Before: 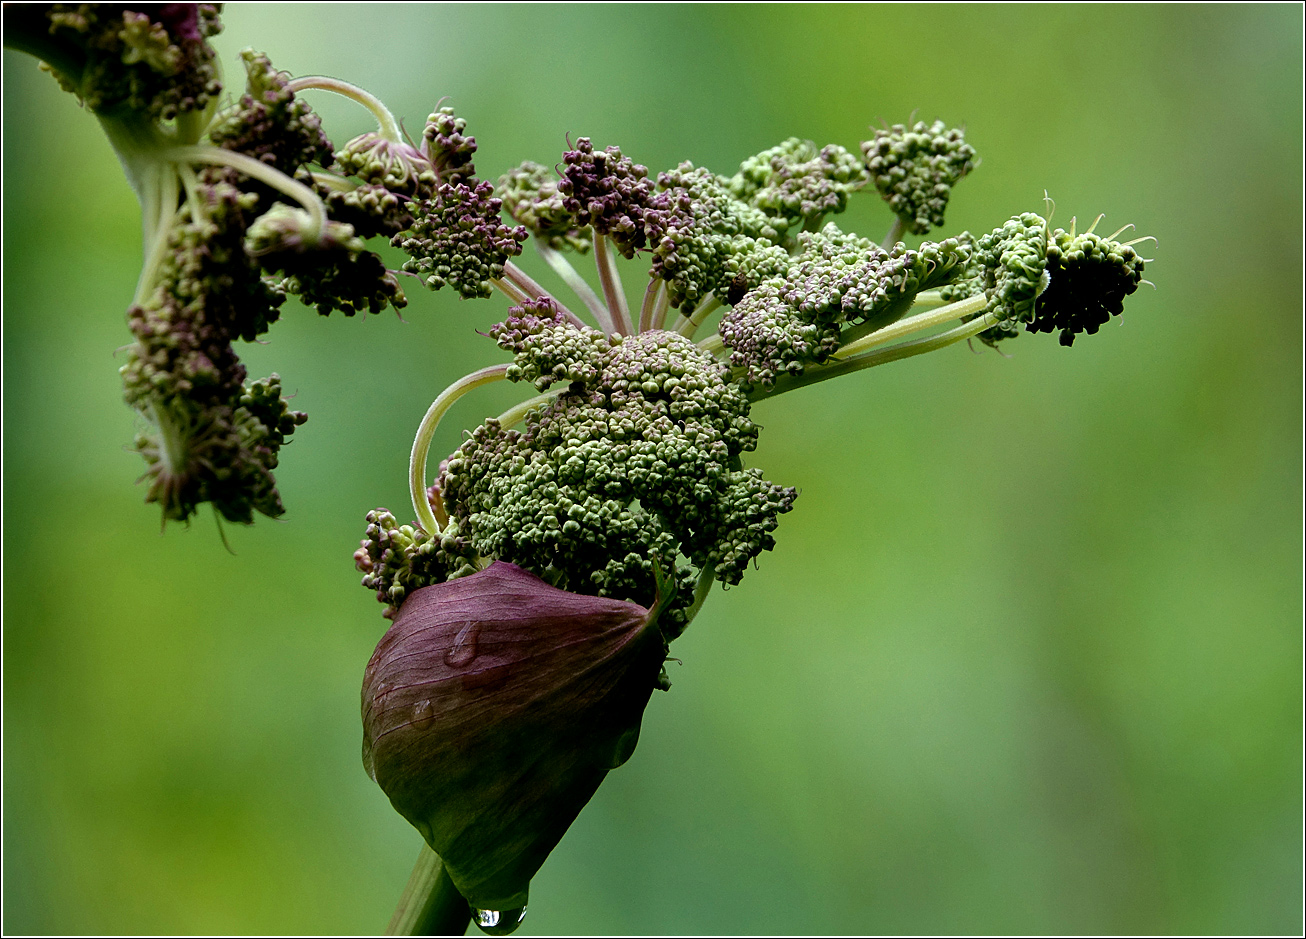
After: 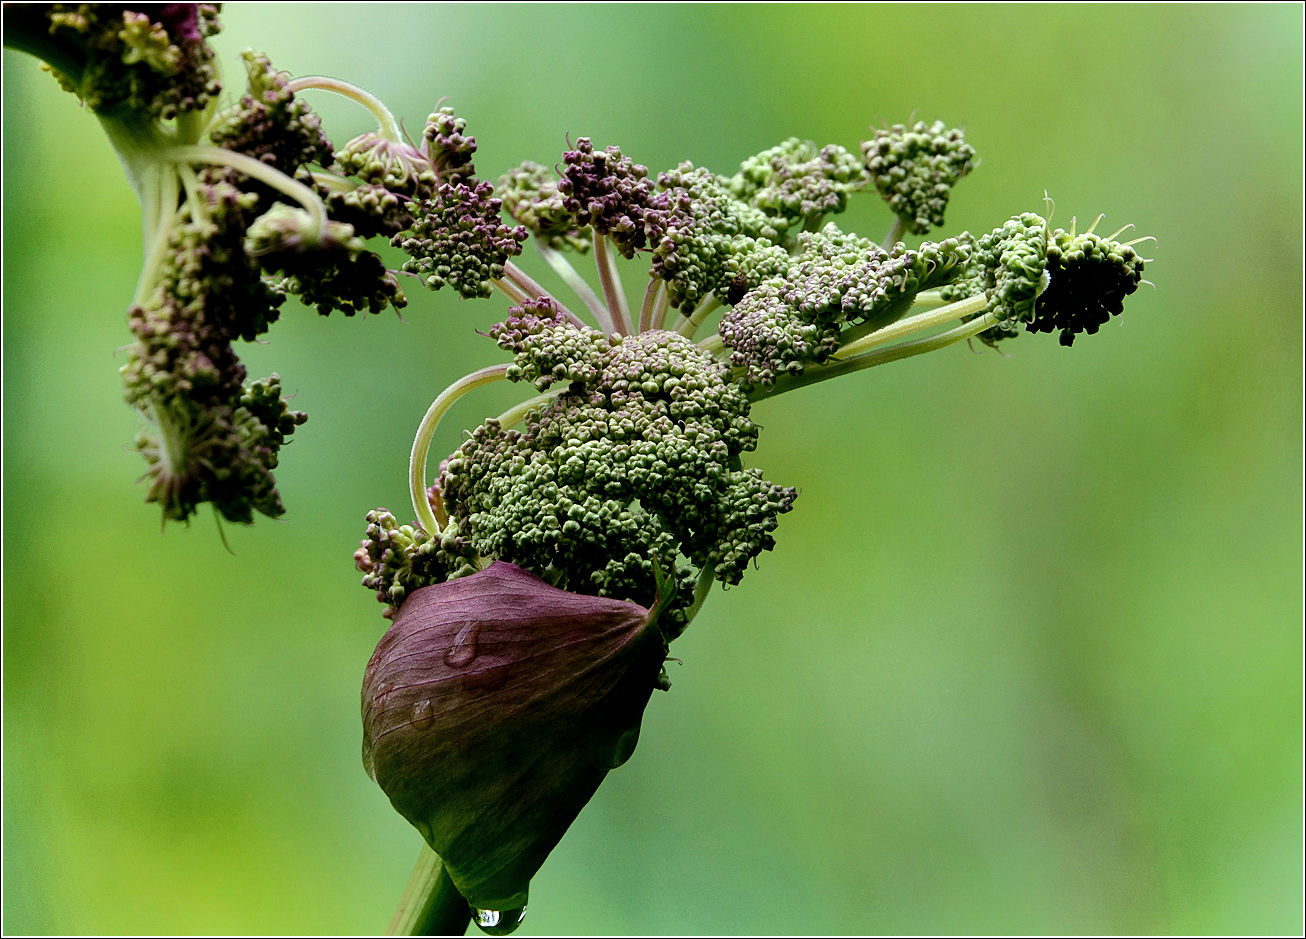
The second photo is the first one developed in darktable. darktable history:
shadows and highlights: radius 265.28, soften with gaussian
